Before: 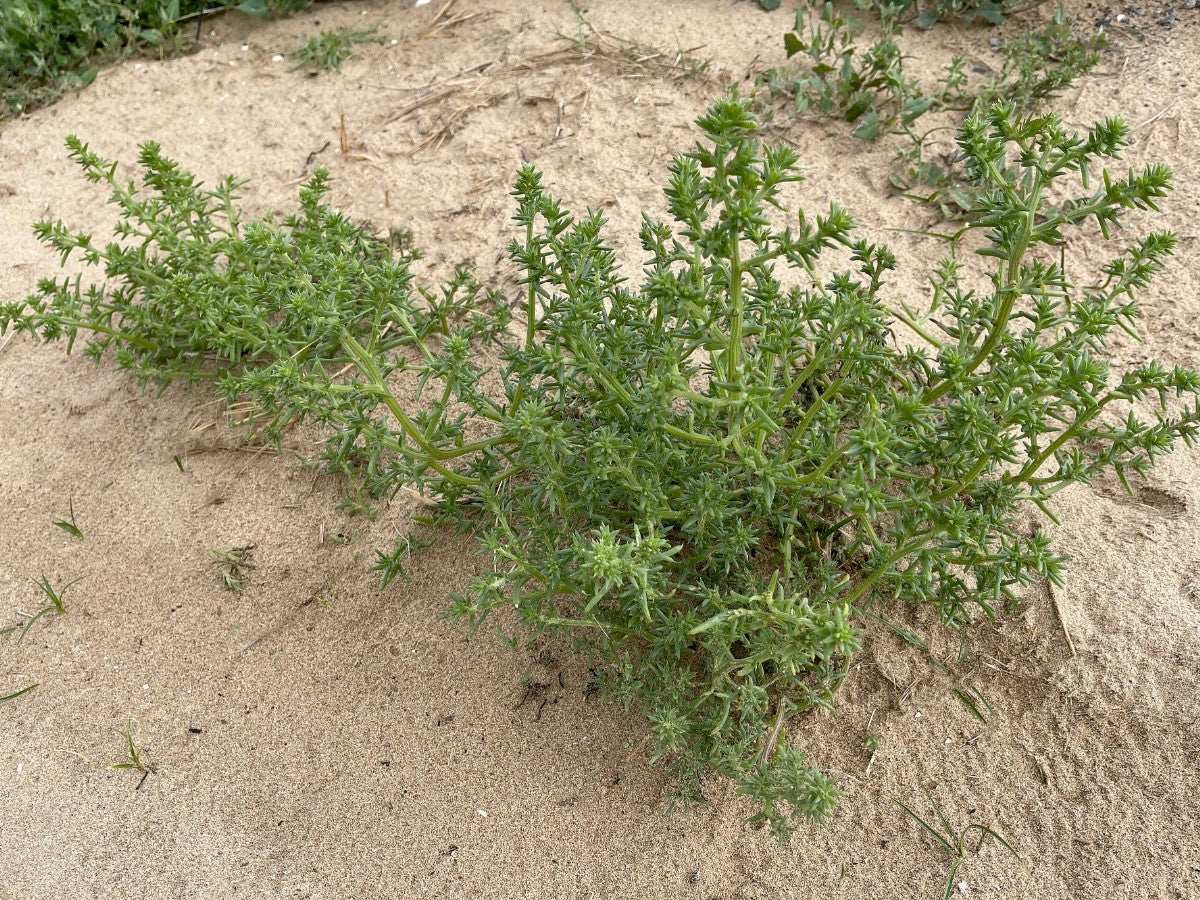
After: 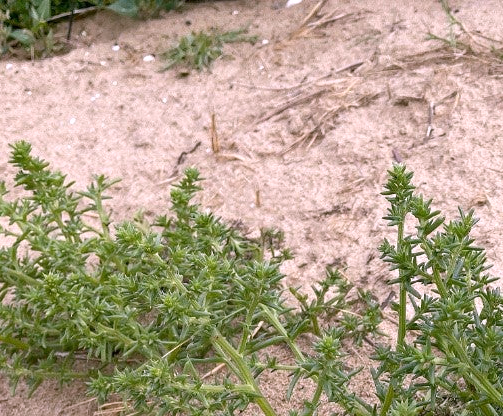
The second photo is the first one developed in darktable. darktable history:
crop and rotate: left 10.817%, top 0.062%, right 47.194%, bottom 53.626%
white balance: red 1.066, blue 1.119
